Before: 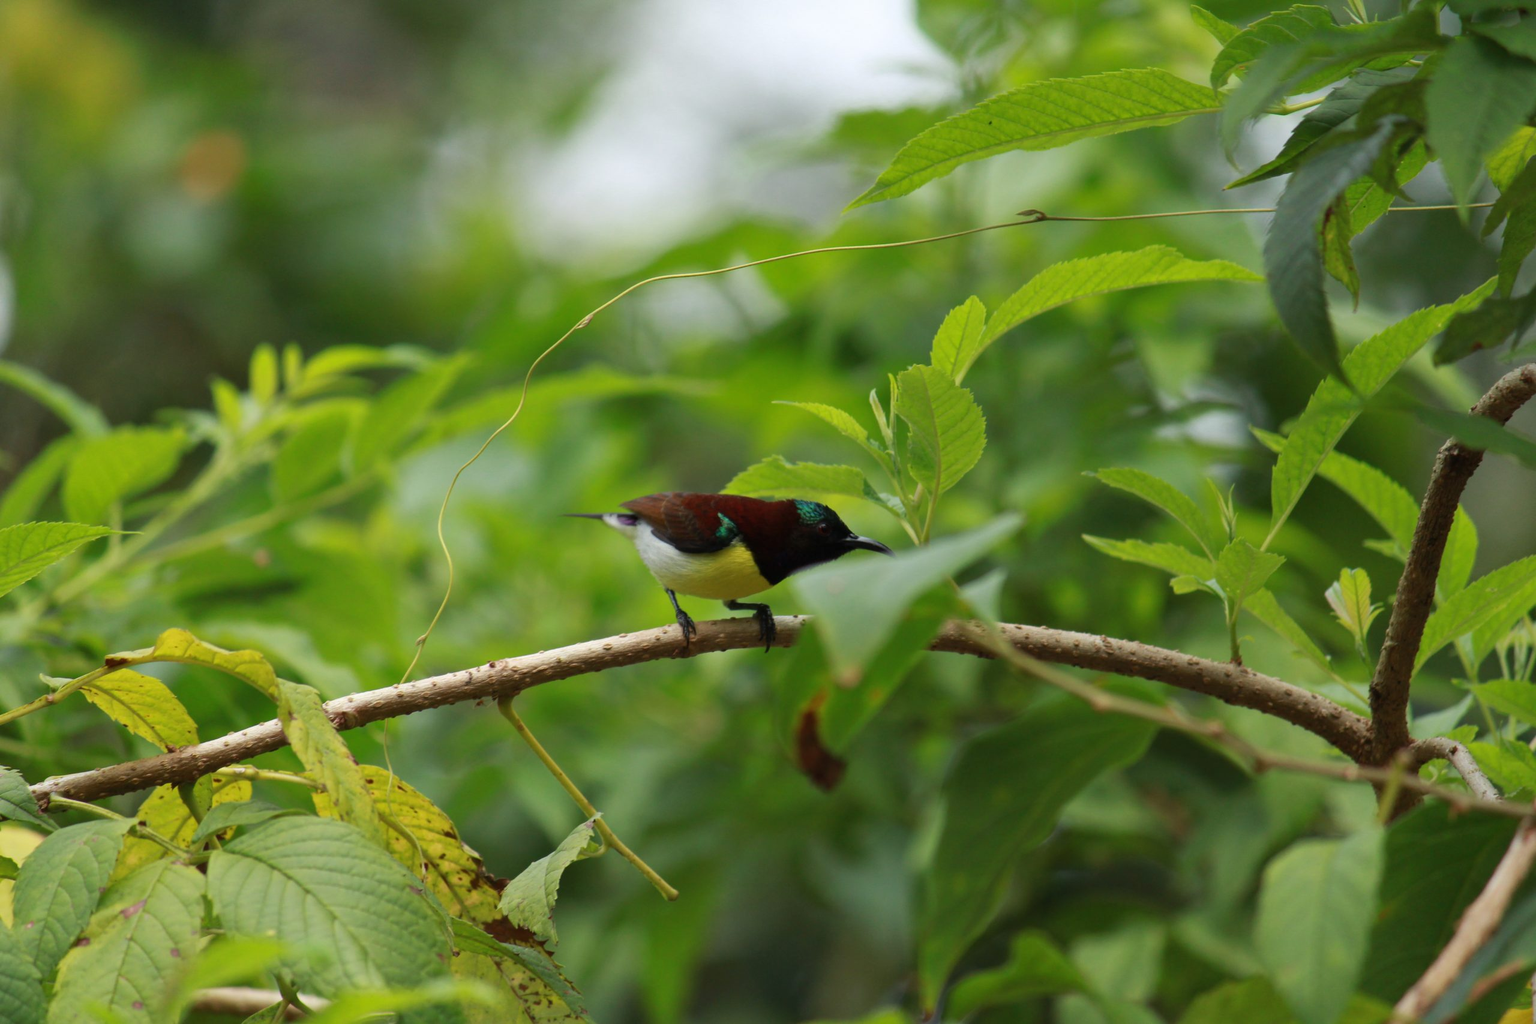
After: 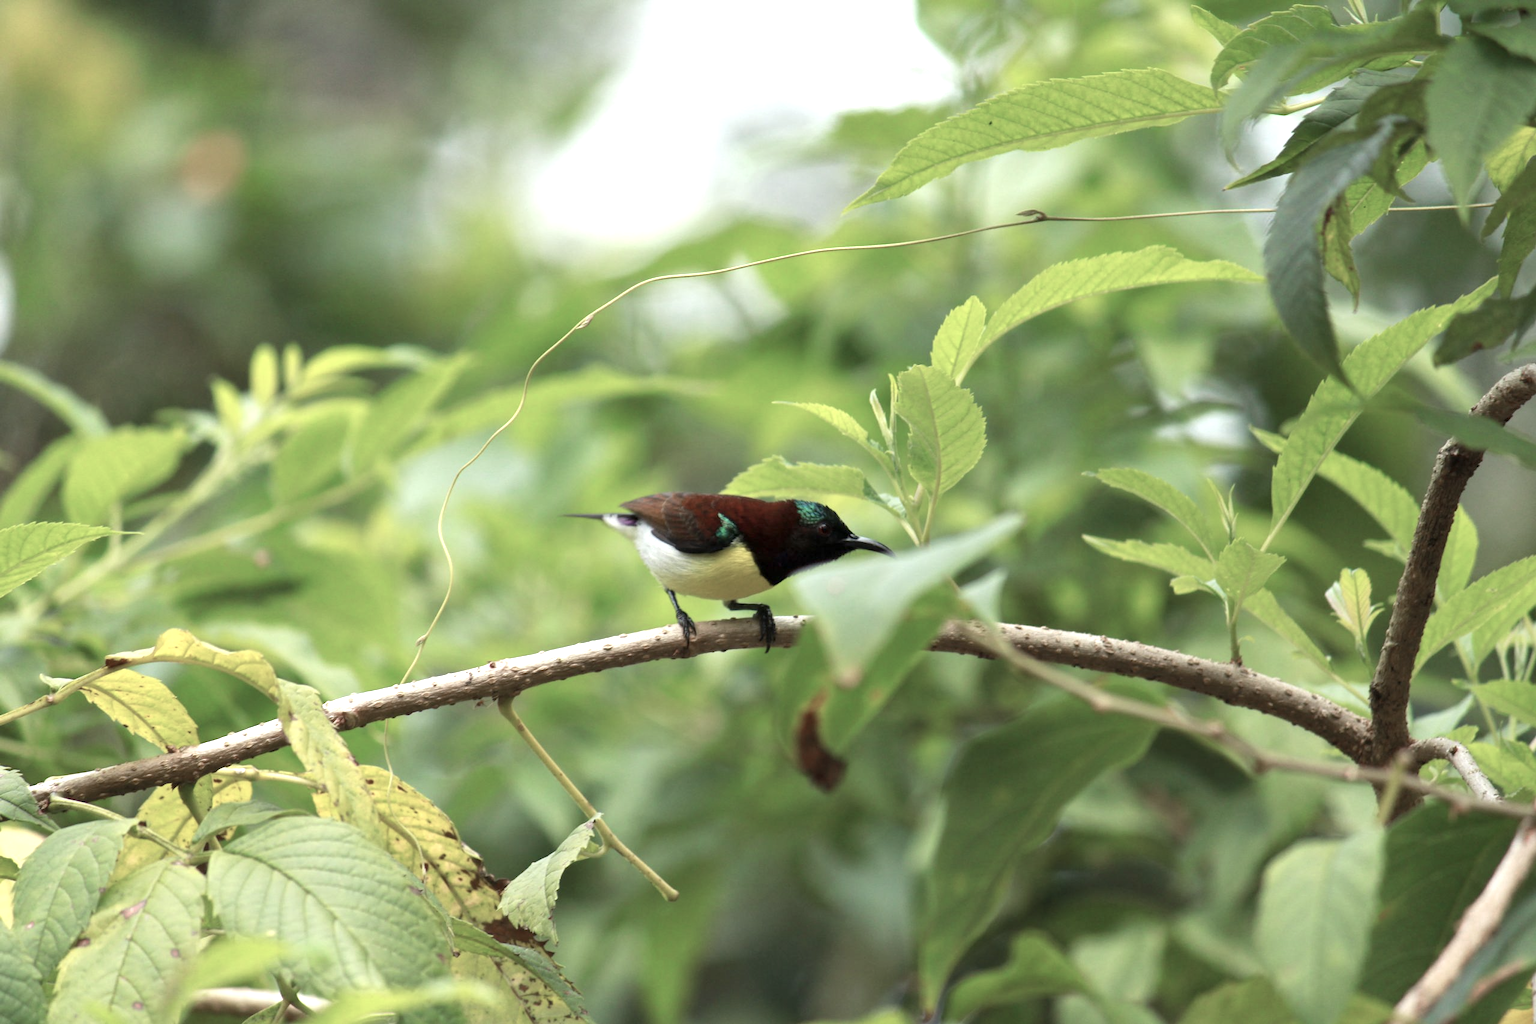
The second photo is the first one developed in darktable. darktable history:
exposure: black level correction 0.001, exposure 1 EV, compensate highlight preservation false
color zones: curves: ch0 [(0, 0.559) (0.153, 0.551) (0.229, 0.5) (0.429, 0.5) (0.571, 0.5) (0.714, 0.5) (0.857, 0.5) (1, 0.559)]; ch1 [(0, 0.417) (0.112, 0.336) (0.213, 0.26) (0.429, 0.34) (0.571, 0.35) (0.683, 0.331) (0.857, 0.344) (1, 0.417)]
